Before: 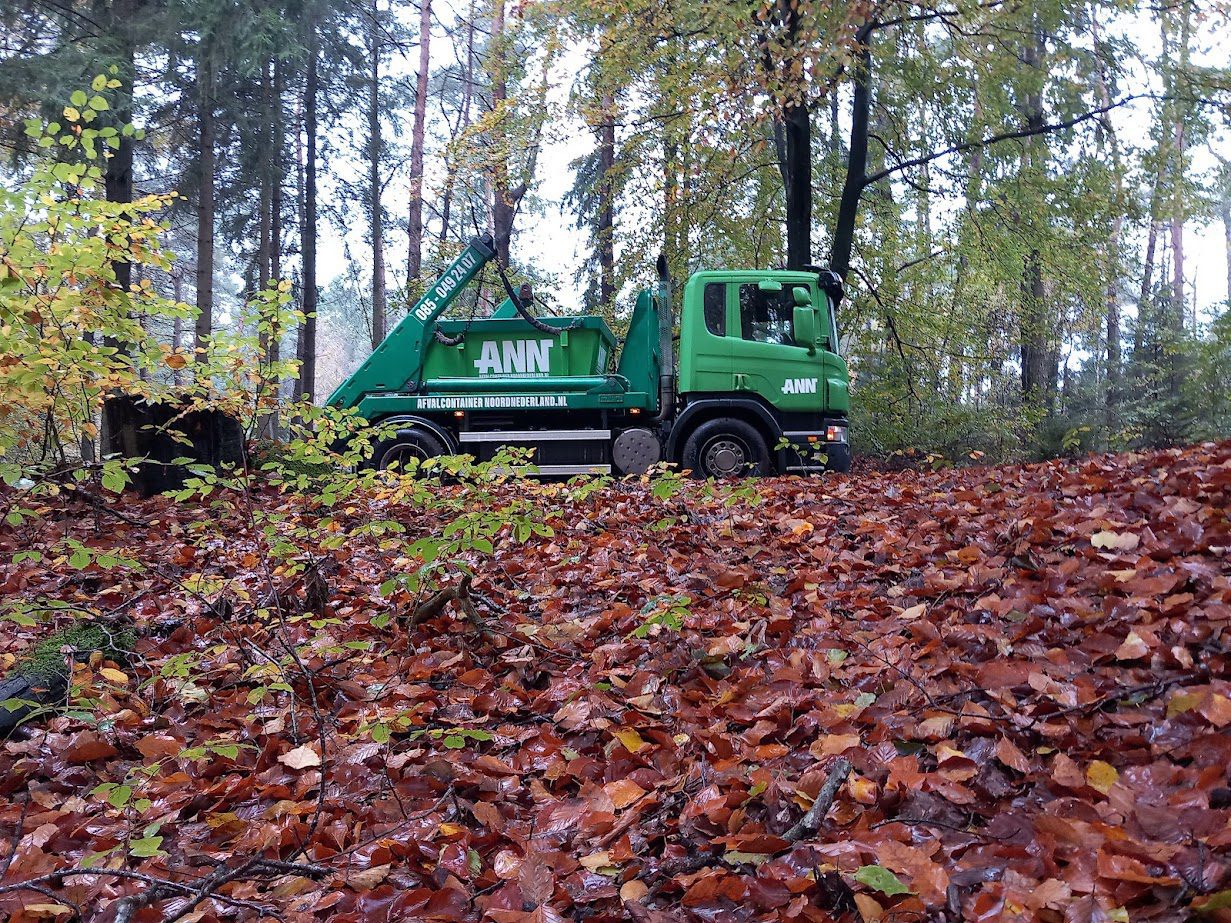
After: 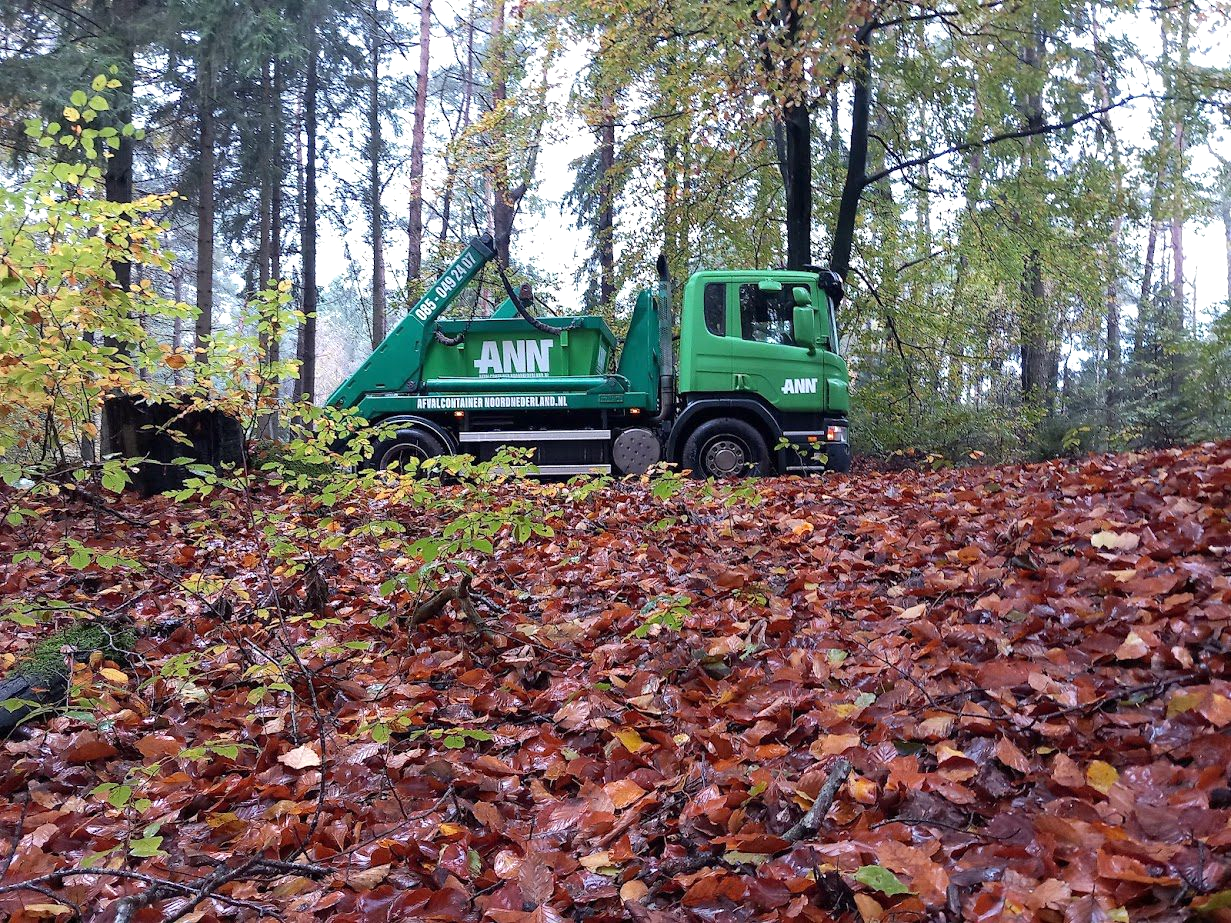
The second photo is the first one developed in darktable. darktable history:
exposure: exposure 0.221 EV, compensate highlight preservation false
